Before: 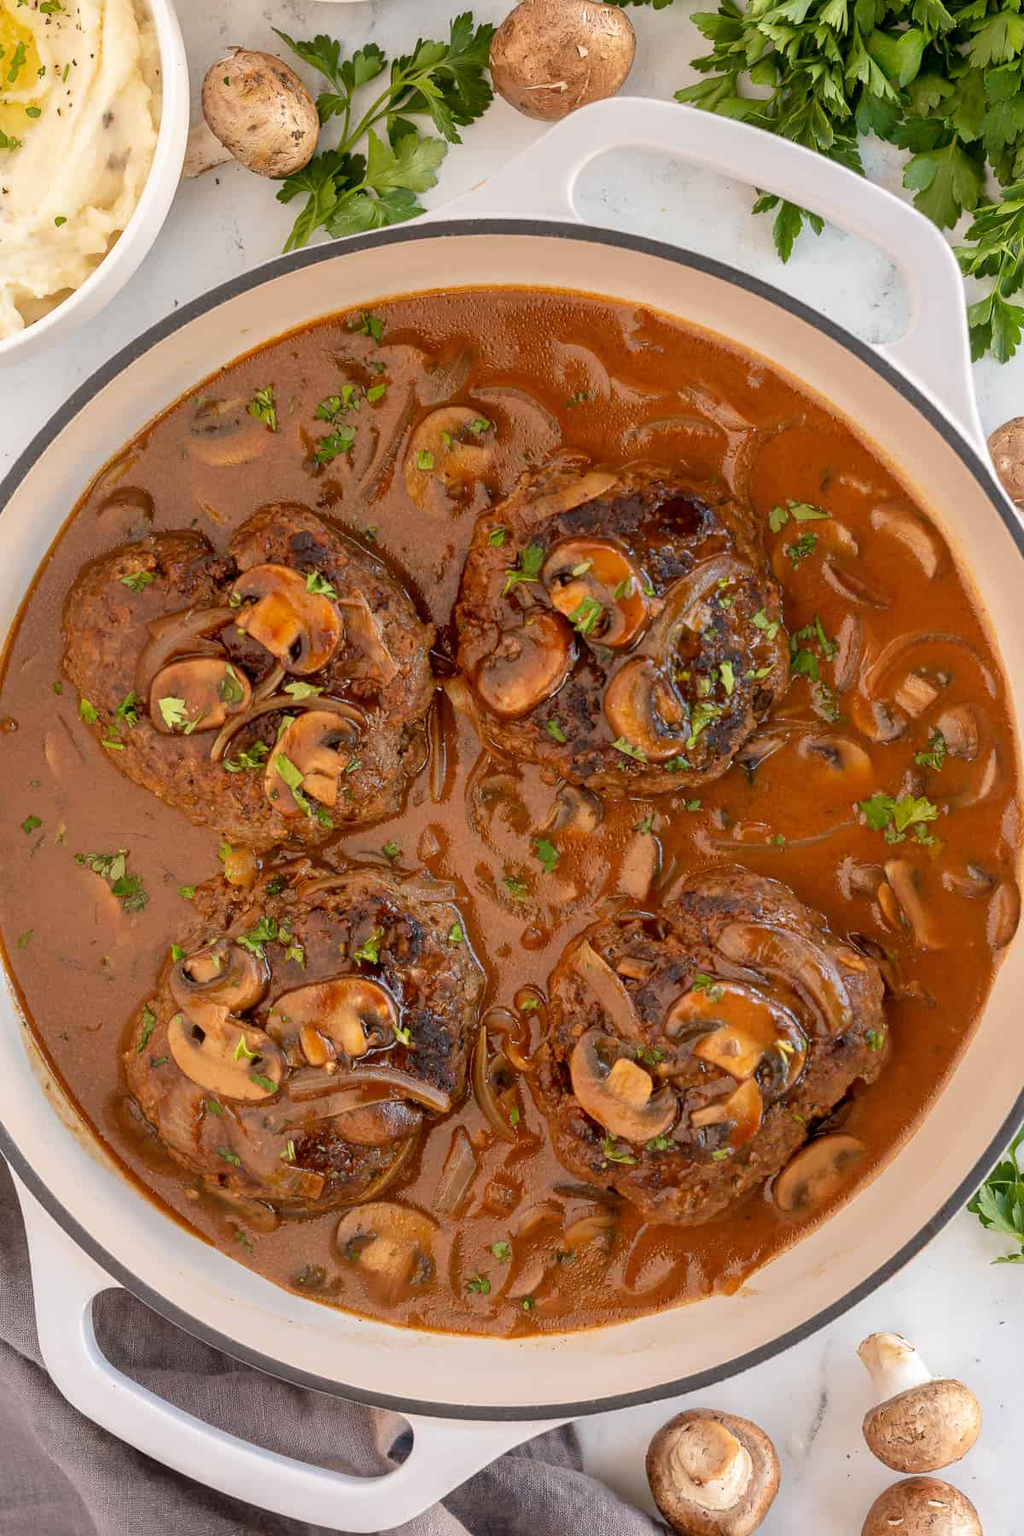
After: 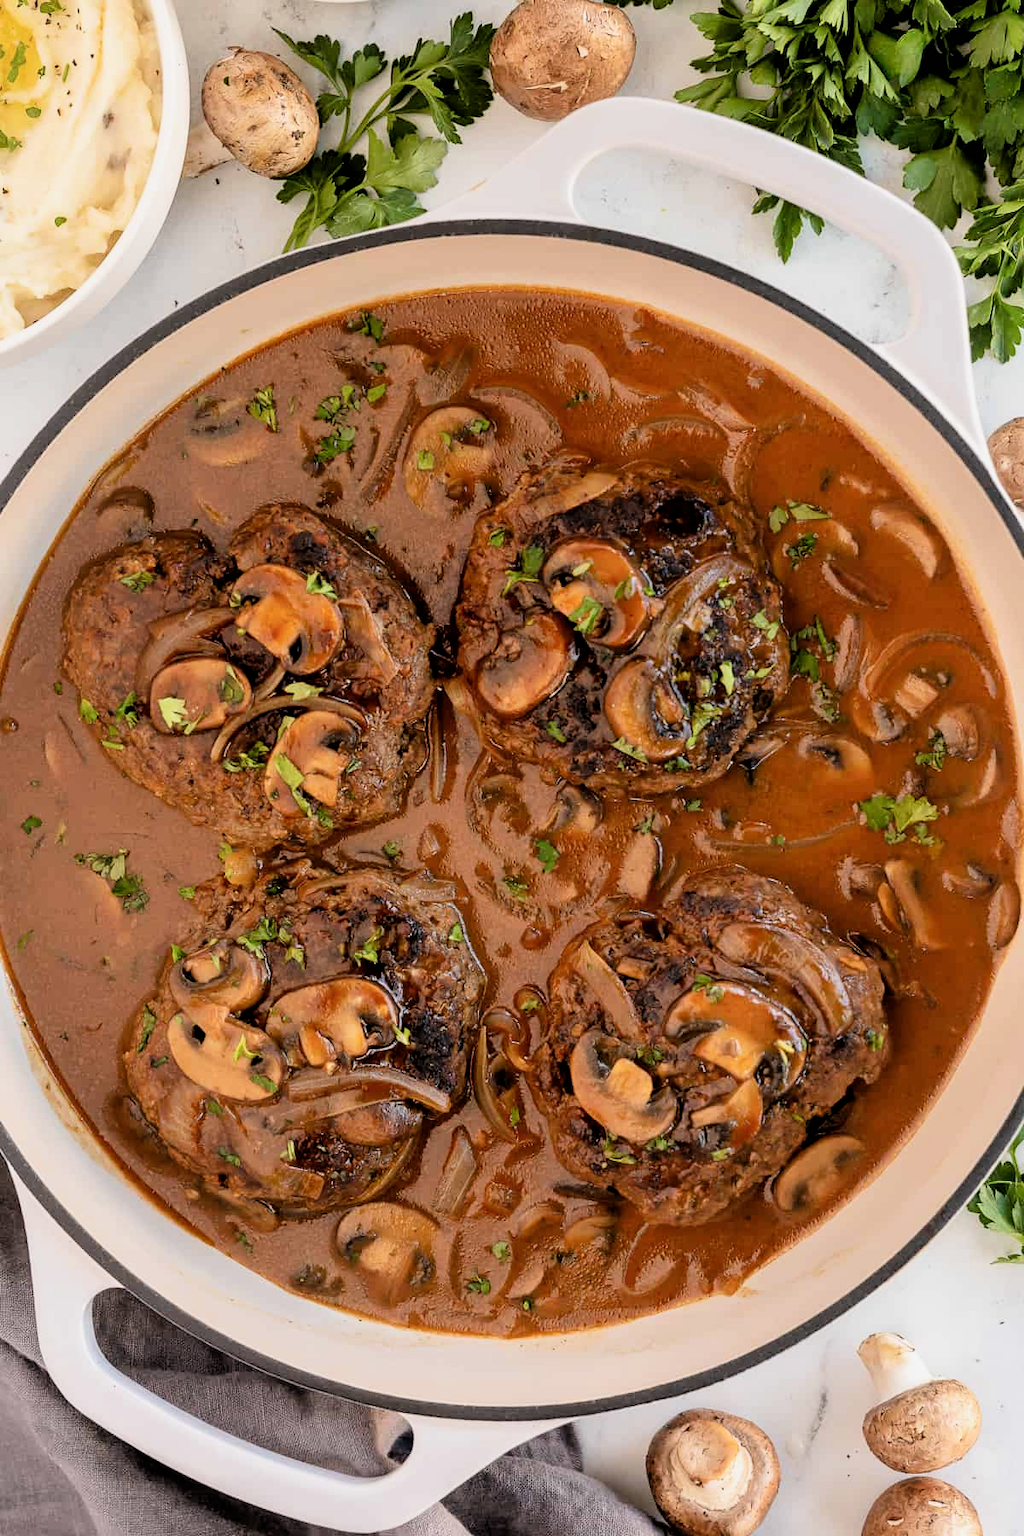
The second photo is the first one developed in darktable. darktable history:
filmic rgb: black relative exposure -4 EV, white relative exposure 3 EV, hardness 3.02, contrast 1.4
color calibration: illuminant same as pipeline (D50), x 0.346, y 0.359, temperature 5002.42 K
